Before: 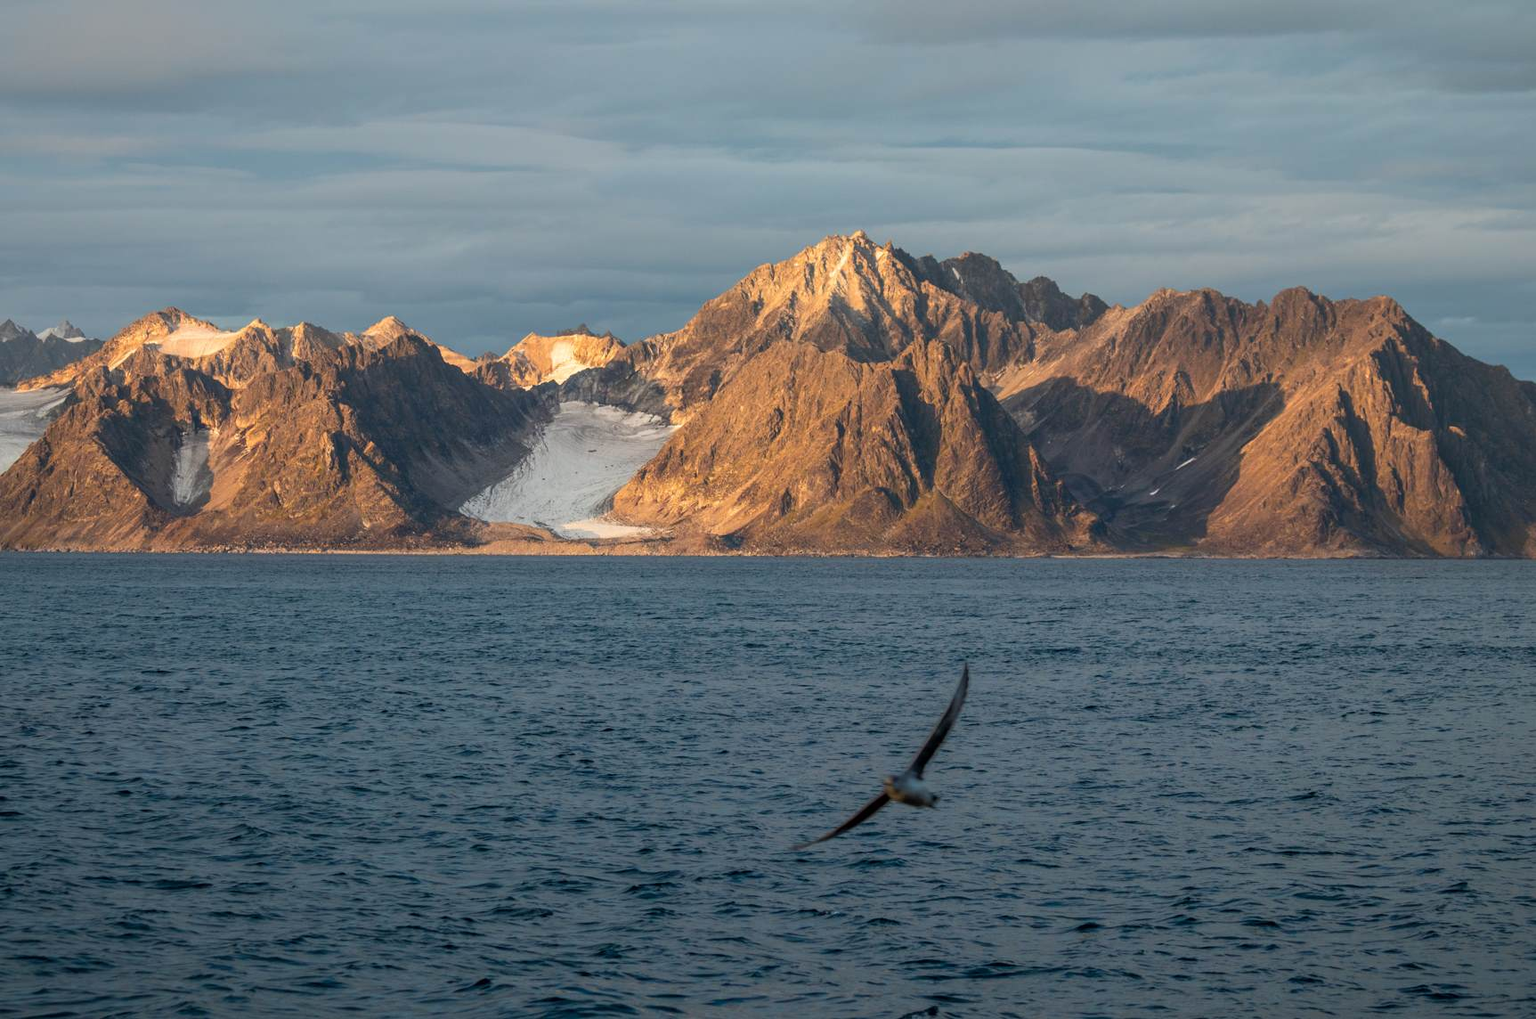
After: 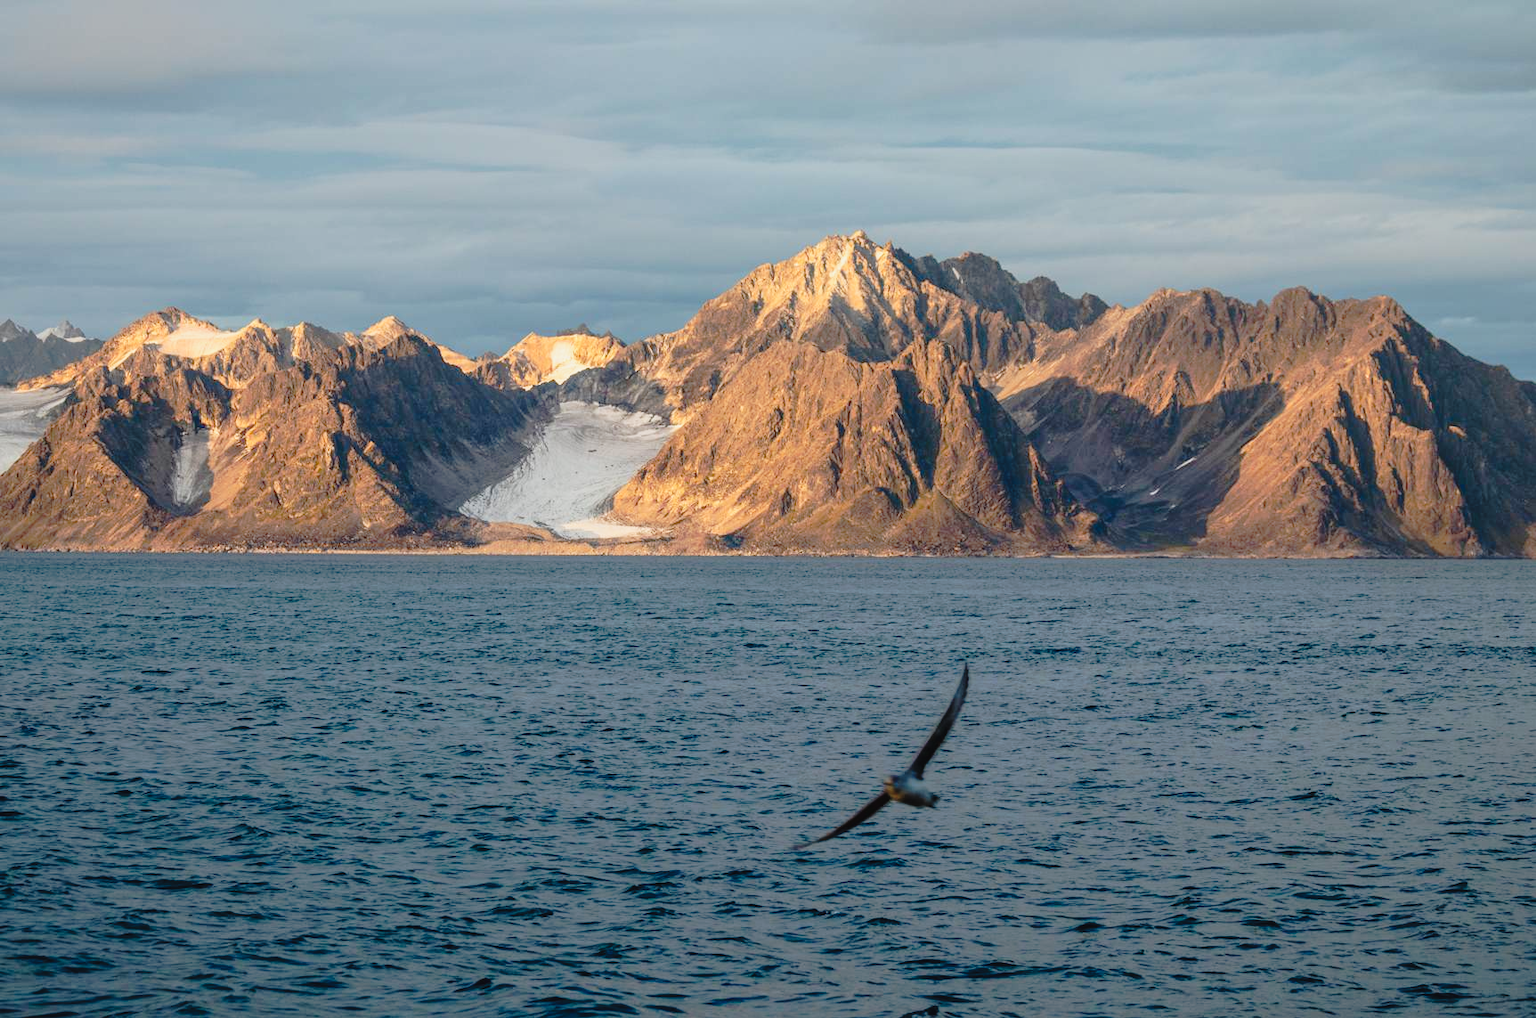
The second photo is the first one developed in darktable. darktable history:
tone curve: curves: ch0 [(0, 0.029) (0.168, 0.142) (0.359, 0.44) (0.469, 0.544) (0.634, 0.722) (0.858, 0.903) (1, 0.968)]; ch1 [(0, 0) (0.437, 0.453) (0.472, 0.47) (0.502, 0.502) (0.54, 0.534) (0.57, 0.592) (0.618, 0.66) (0.699, 0.749) (0.859, 0.899) (1, 1)]; ch2 [(0, 0) (0.33, 0.301) (0.421, 0.443) (0.476, 0.498) (0.505, 0.503) (0.547, 0.557) (0.586, 0.634) (0.608, 0.676) (1, 1)], preserve colors none
